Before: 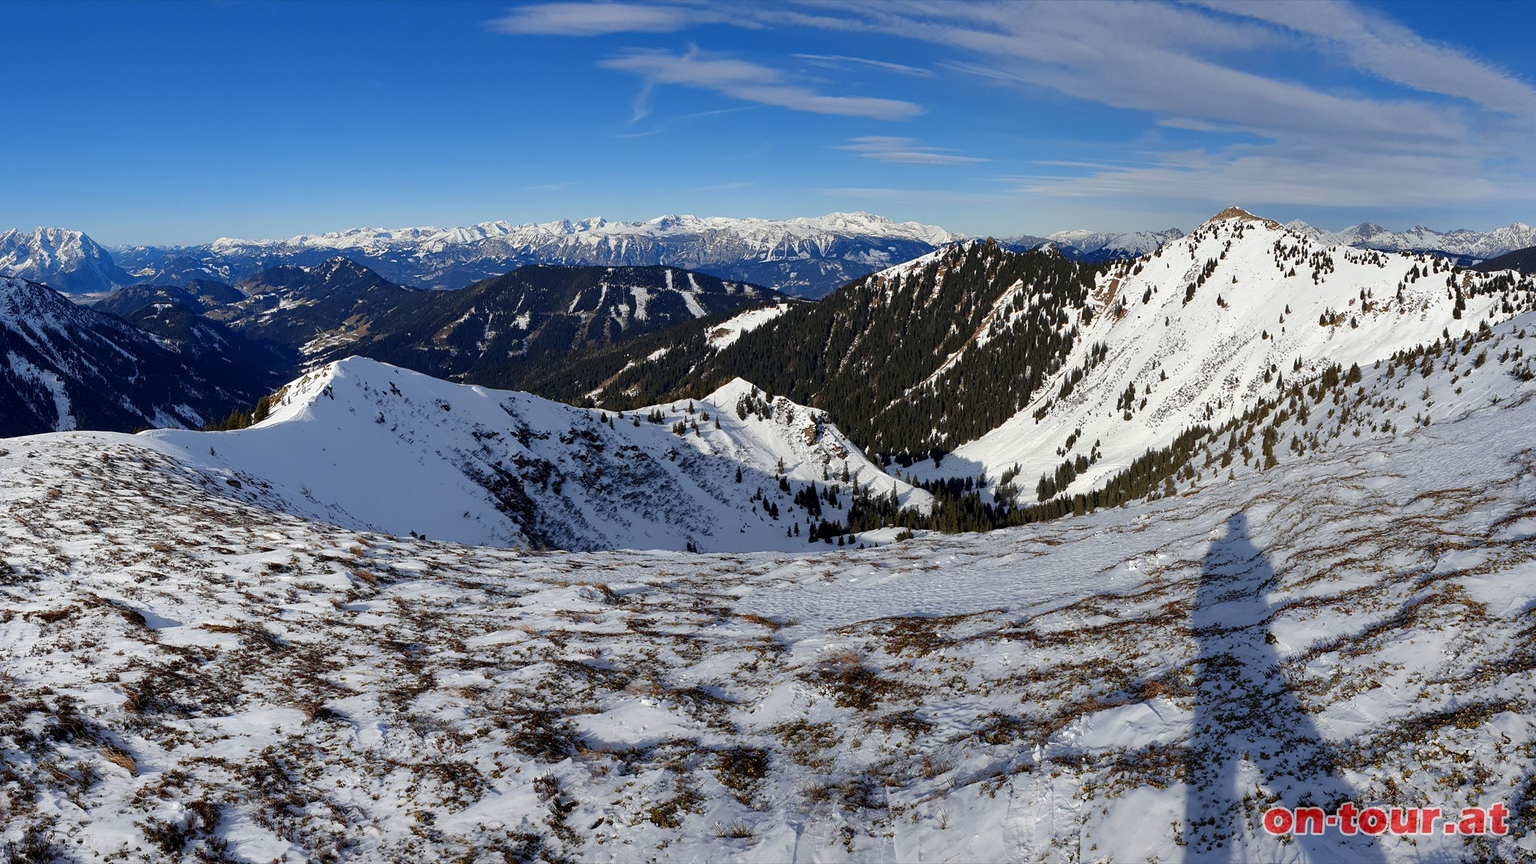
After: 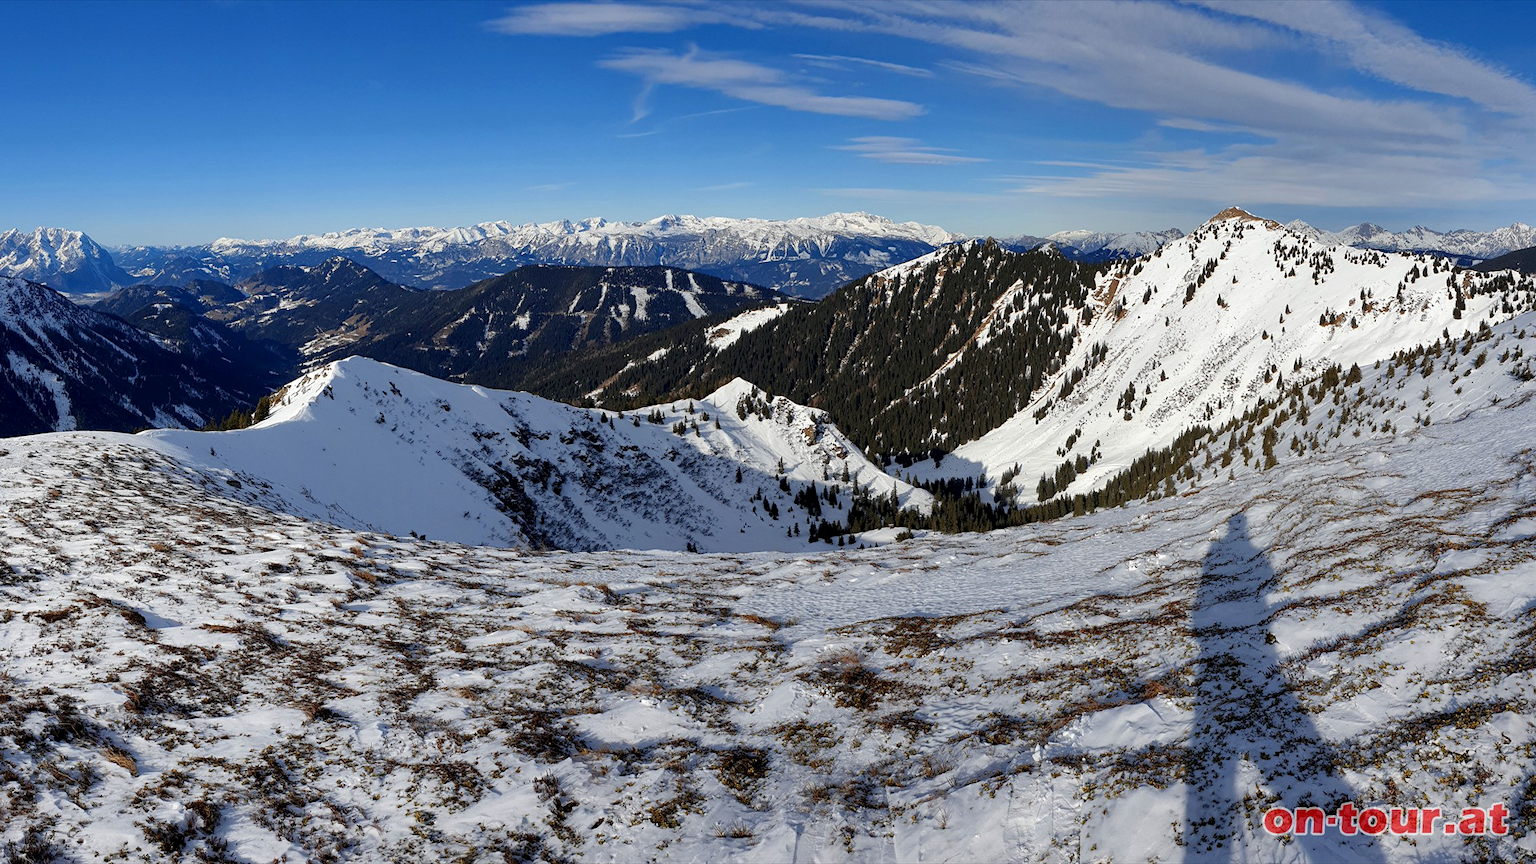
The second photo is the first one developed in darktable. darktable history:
local contrast: highlights 103%, shadows 100%, detail 119%, midtone range 0.2
